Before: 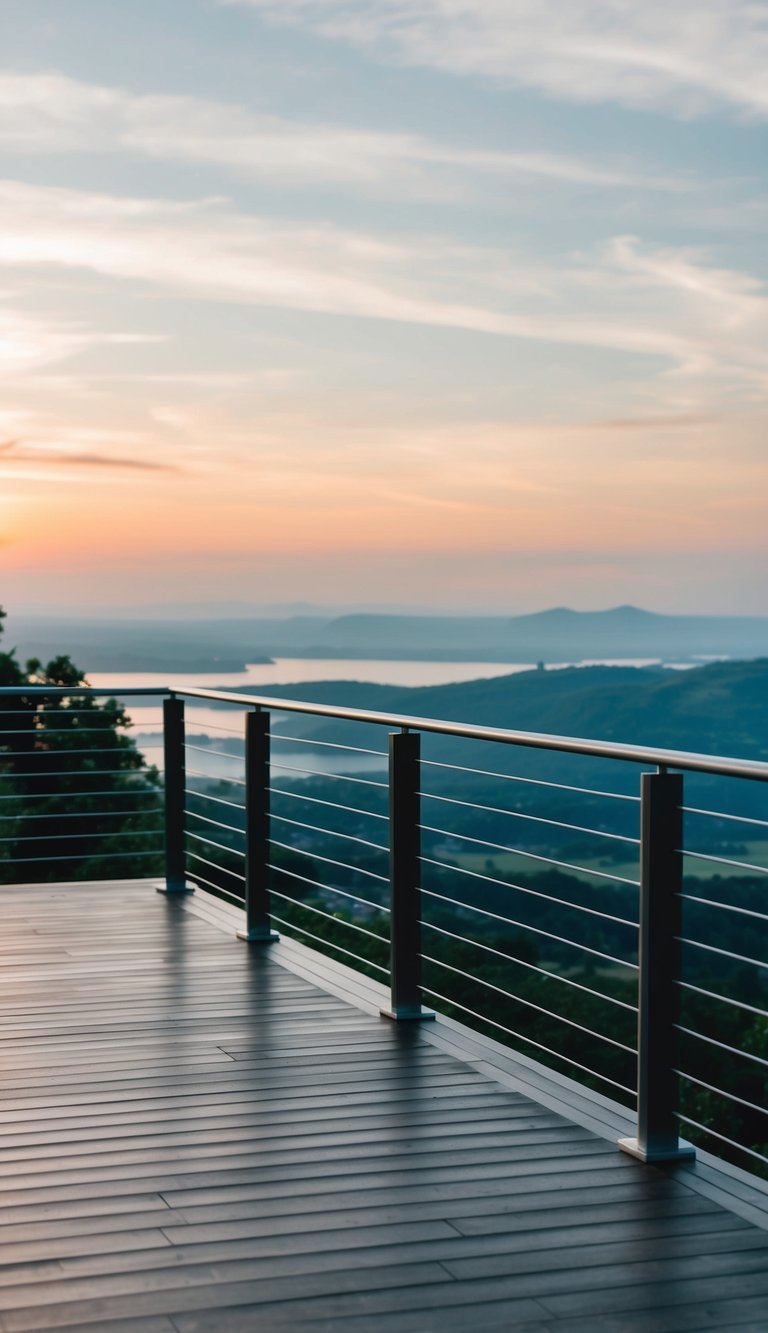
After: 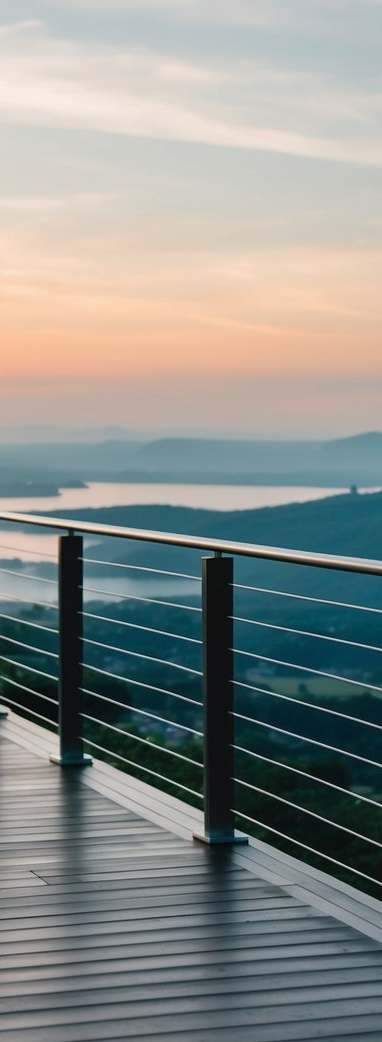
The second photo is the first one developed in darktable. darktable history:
crop and rotate: angle 0.011°, left 24.398%, top 13.236%, right 25.838%, bottom 8.545%
